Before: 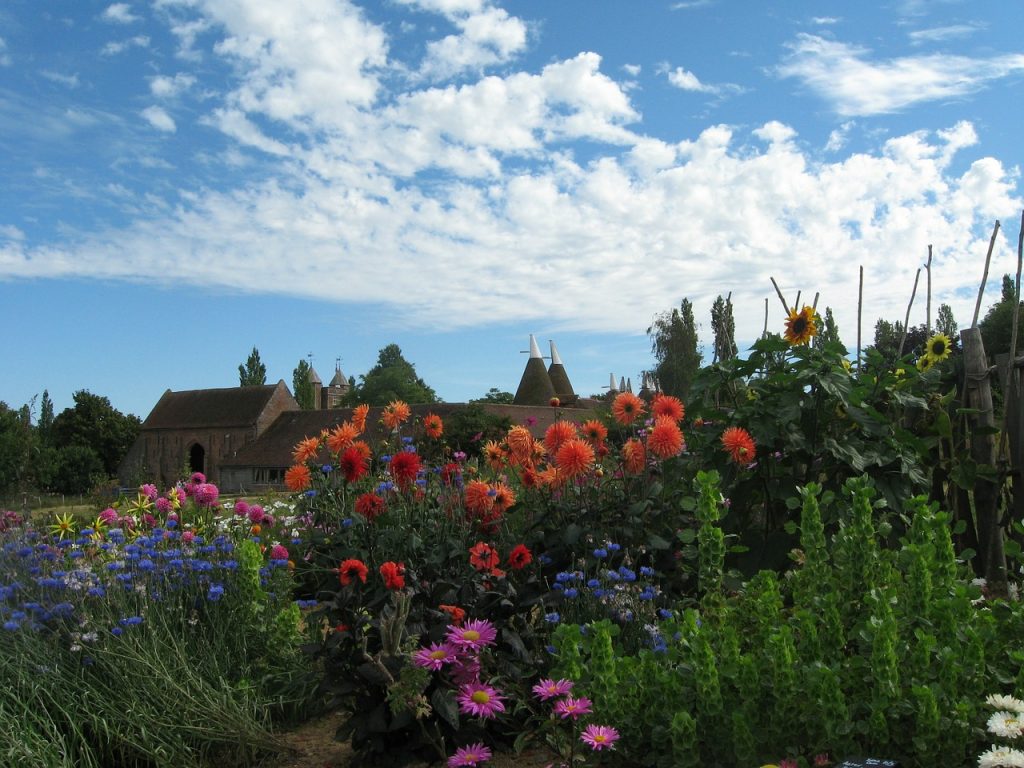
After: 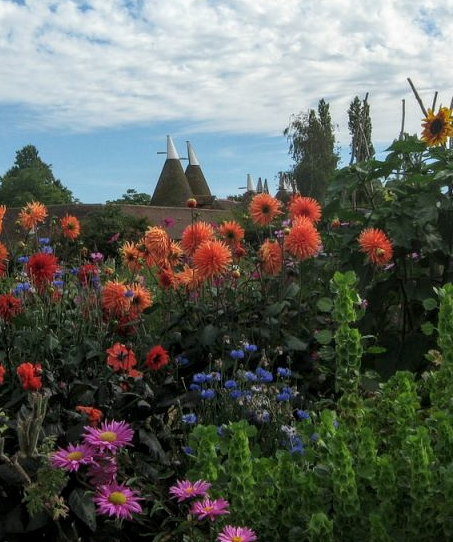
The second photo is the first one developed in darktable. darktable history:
crop: left 35.534%, top 25.918%, right 20.152%, bottom 3.387%
tone equalizer: edges refinement/feathering 500, mask exposure compensation -1.57 EV, preserve details no
local contrast: highlights 2%, shadows 6%, detail 133%
